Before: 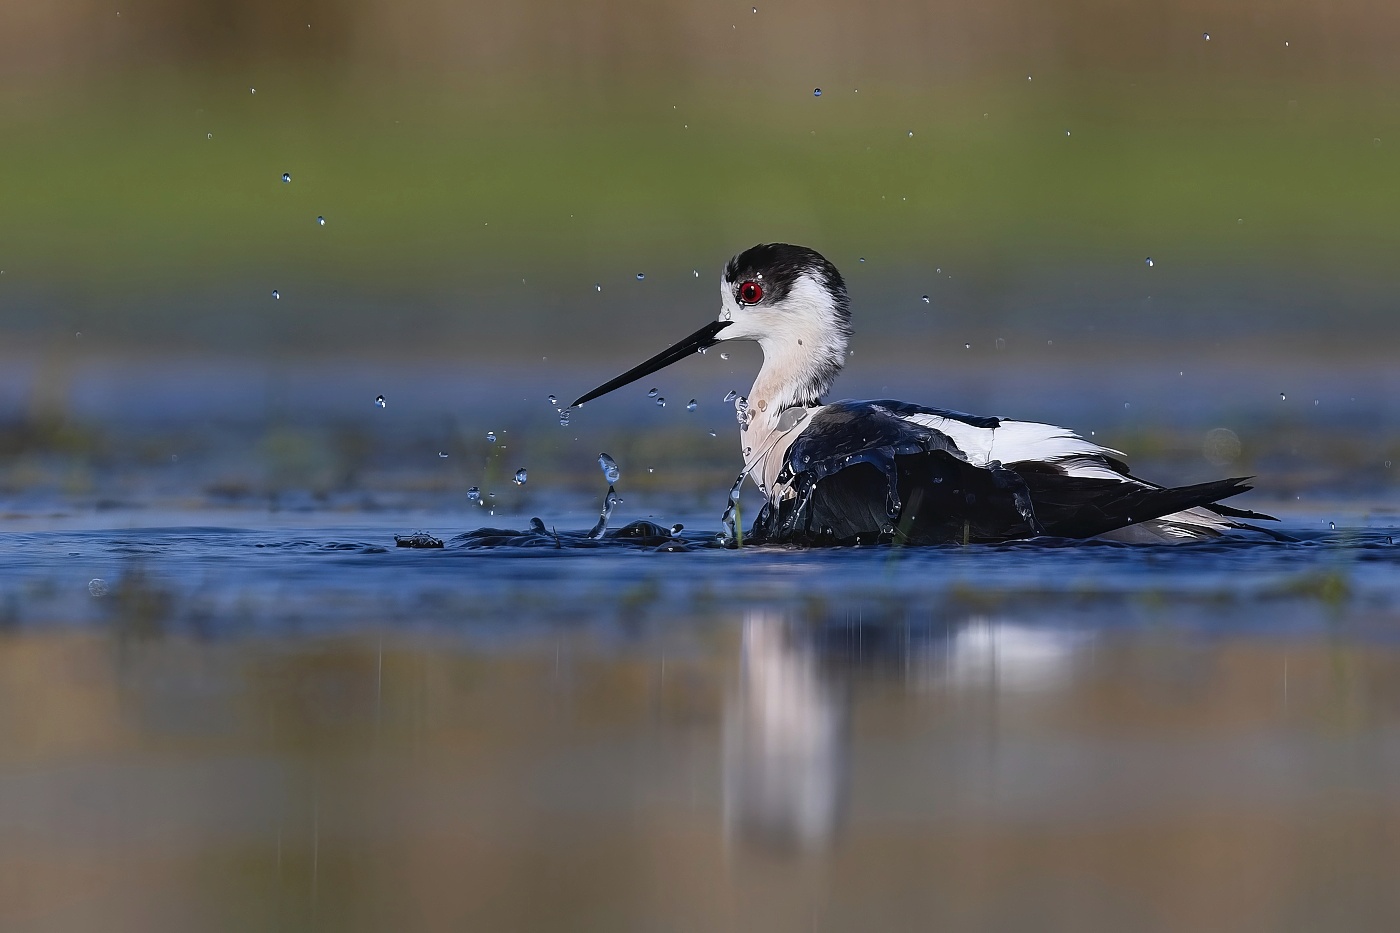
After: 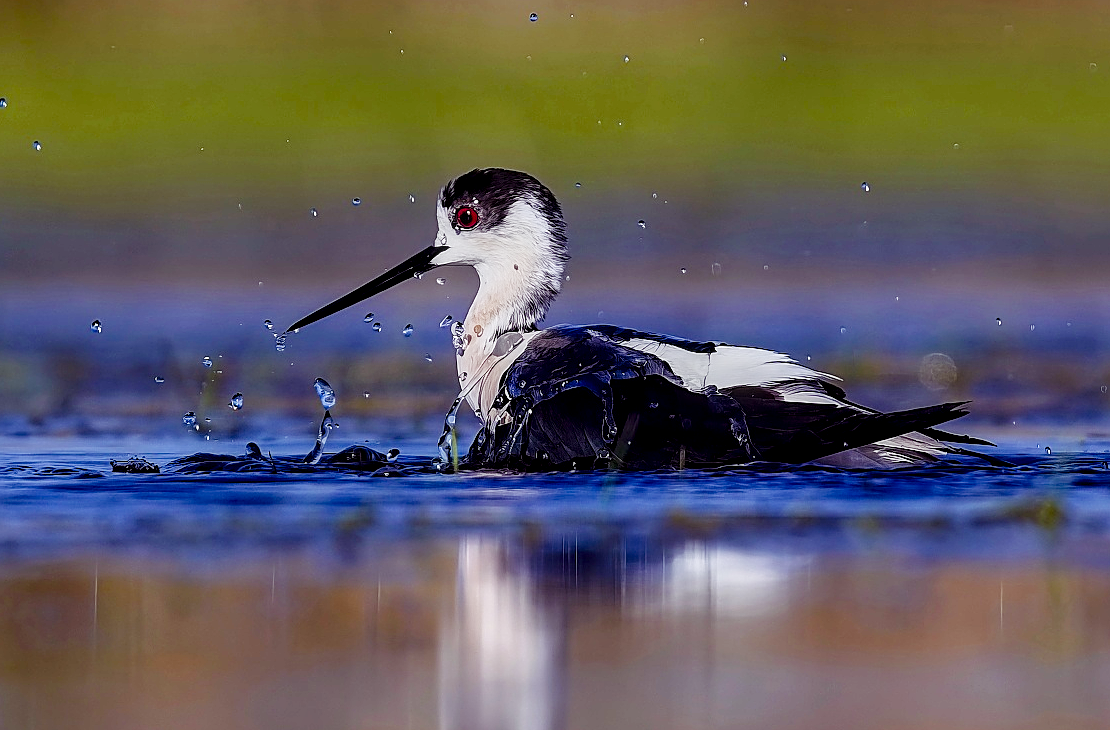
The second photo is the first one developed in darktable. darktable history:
local contrast: detail 150%
color balance rgb: shadows lift › chroma 6.15%, shadows lift › hue 305.37°, power › hue 75.12°, perceptual saturation grading › global saturation 35.057%, perceptual saturation grading › highlights -29.832%, perceptual saturation grading › shadows 36.041%, global vibrance 15.602%
crop and rotate: left 20.305%, top 8.048%, right 0.352%, bottom 13.636%
sharpen: on, module defaults
tone curve: curves: ch0 [(0, 0) (0.091, 0.066) (0.184, 0.16) (0.491, 0.519) (0.748, 0.765) (1, 0.919)]; ch1 [(0, 0) (0.179, 0.173) (0.322, 0.32) (0.424, 0.424) (0.502, 0.504) (0.56, 0.575) (0.631, 0.675) (0.777, 0.806) (1, 1)]; ch2 [(0, 0) (0.434, 0.447) (0.485, 0.495) (0.524, 0.563) (0.676, 0.691) (1, 1)], preserve colors none
